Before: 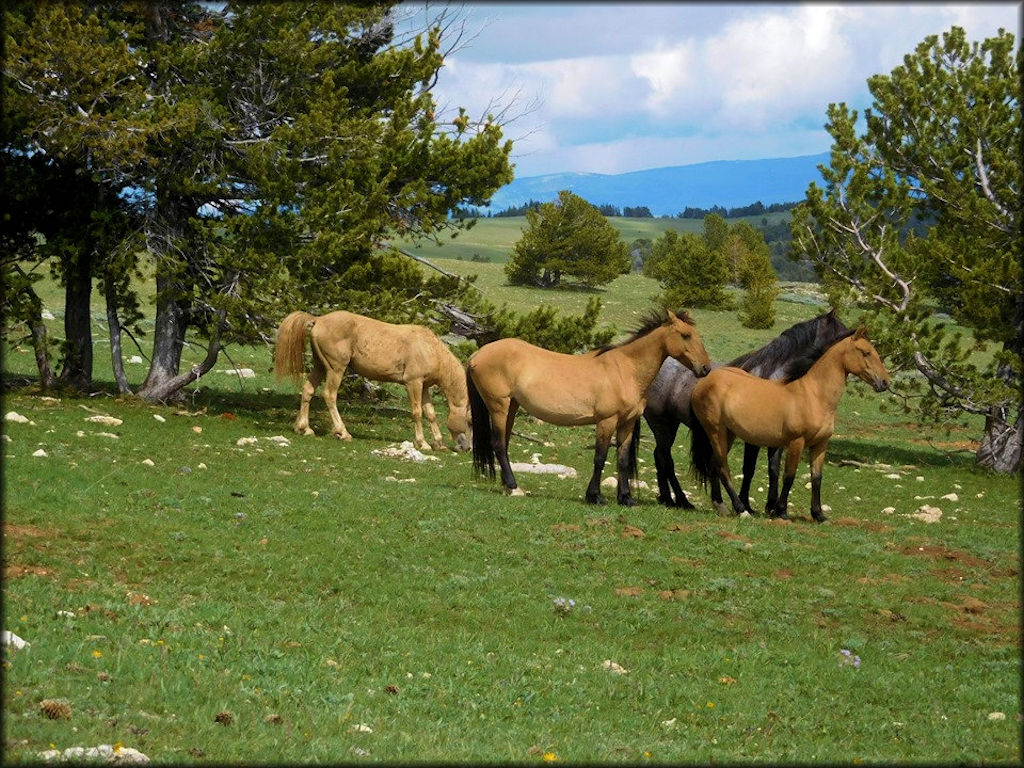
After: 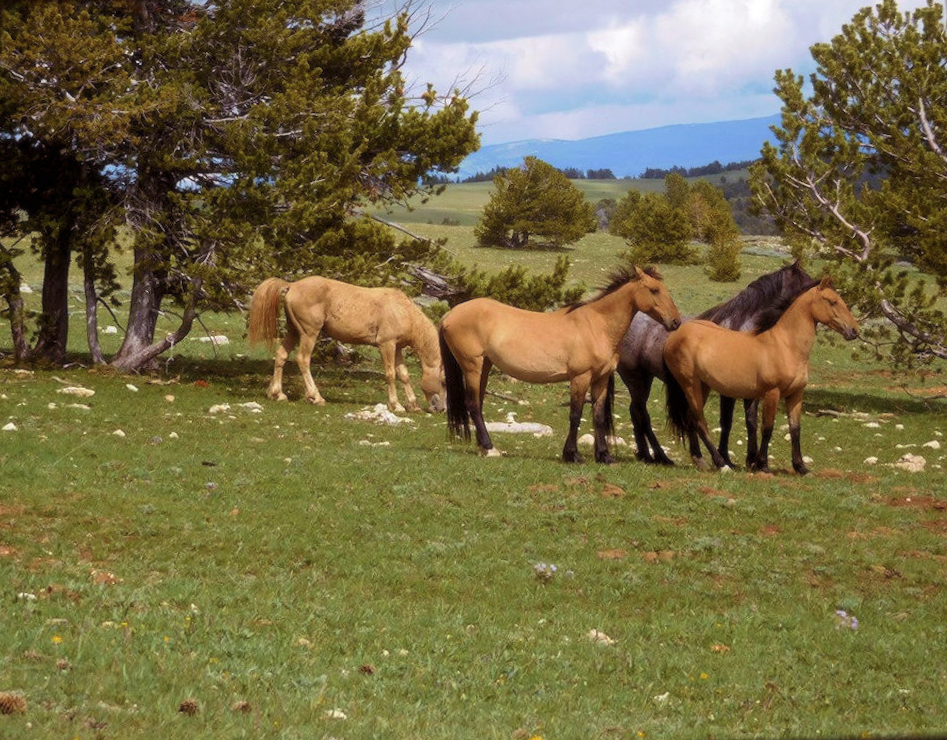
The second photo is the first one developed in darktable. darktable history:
rgb levels: mode RGB, independent channels, levels [[0, 0.474, 1], [0, 0.5, 1], [0, 0.5, 1]]
rotate and perspective: rotation -1.68°, lens shift (vertical) -0.146, crop left 0.049, crop right 0.912, crop top 0.032, crop bottom 0.96
soften: size 10%, saturation 50%, brightness 0.2 EV, mix 10%
